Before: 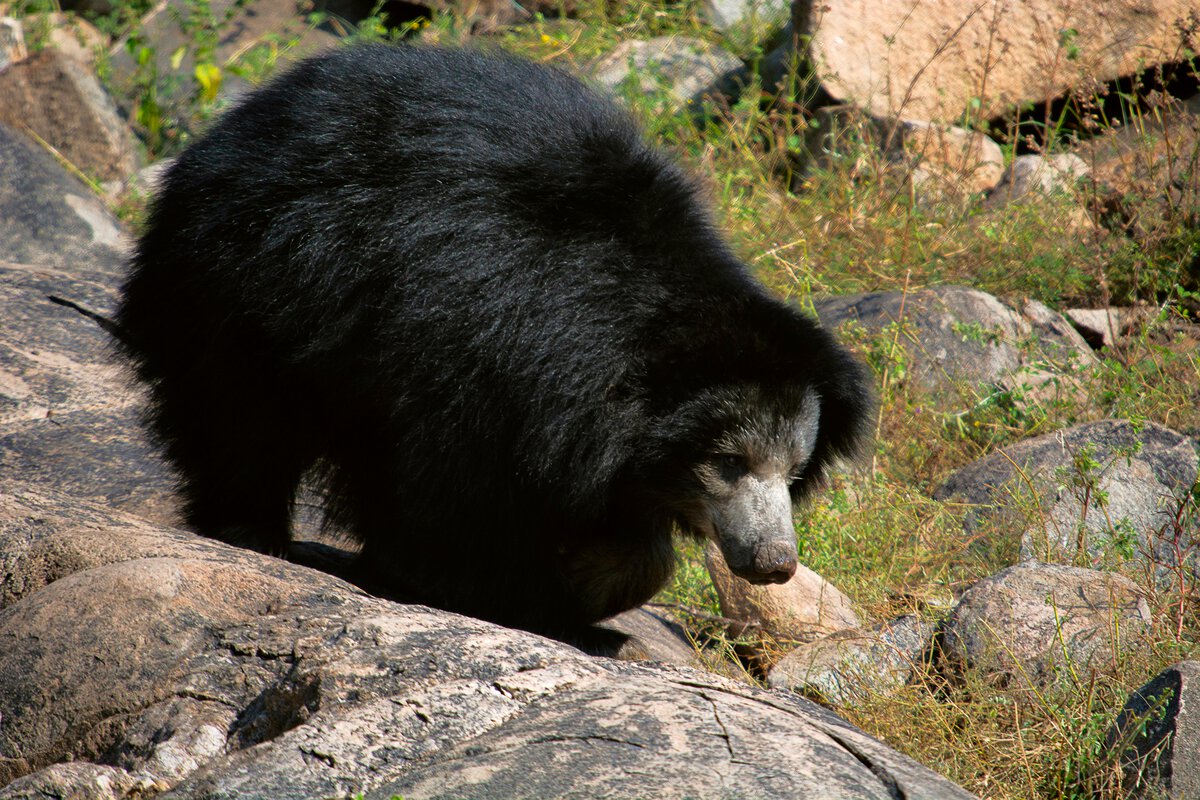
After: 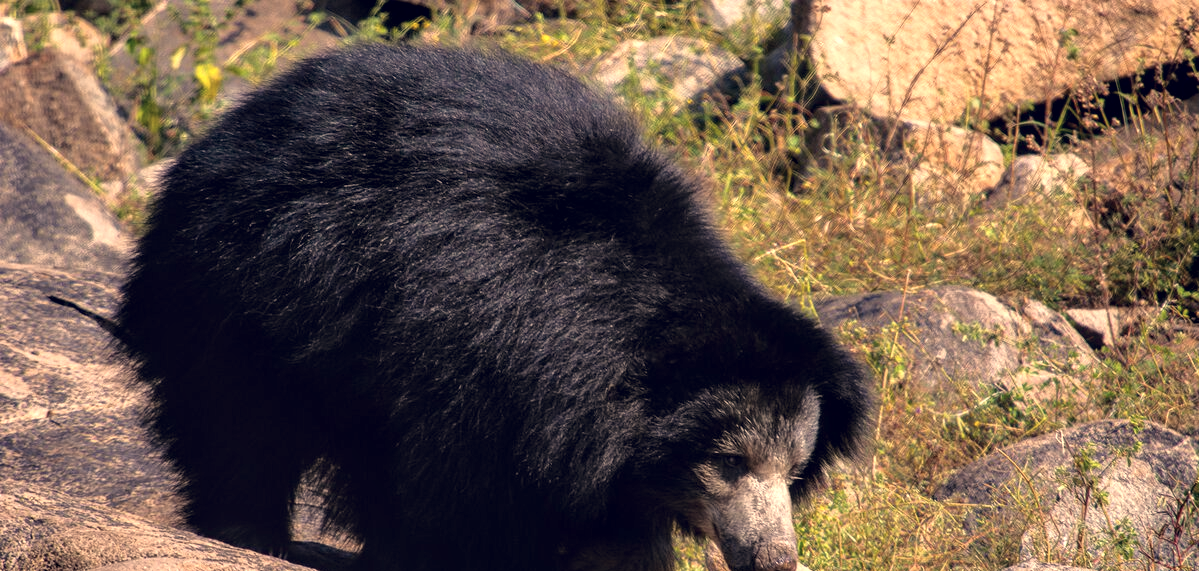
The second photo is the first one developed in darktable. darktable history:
local contrast: on, module defaults
exposure: exposure 0.375 EV, compensate highlight preservation false
crop: bottom 28.576%
color correction: highlights a* 19.59, highlights b* 27.49, shadows a* 3.46, shadows b* -17.28, saturation 0.73
